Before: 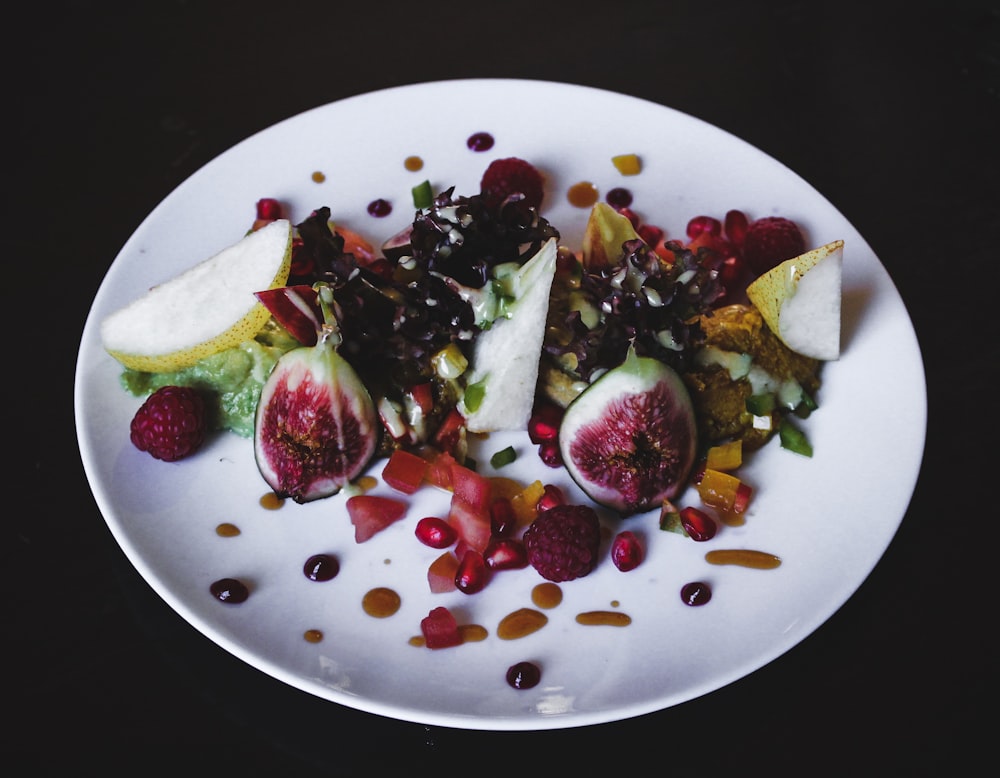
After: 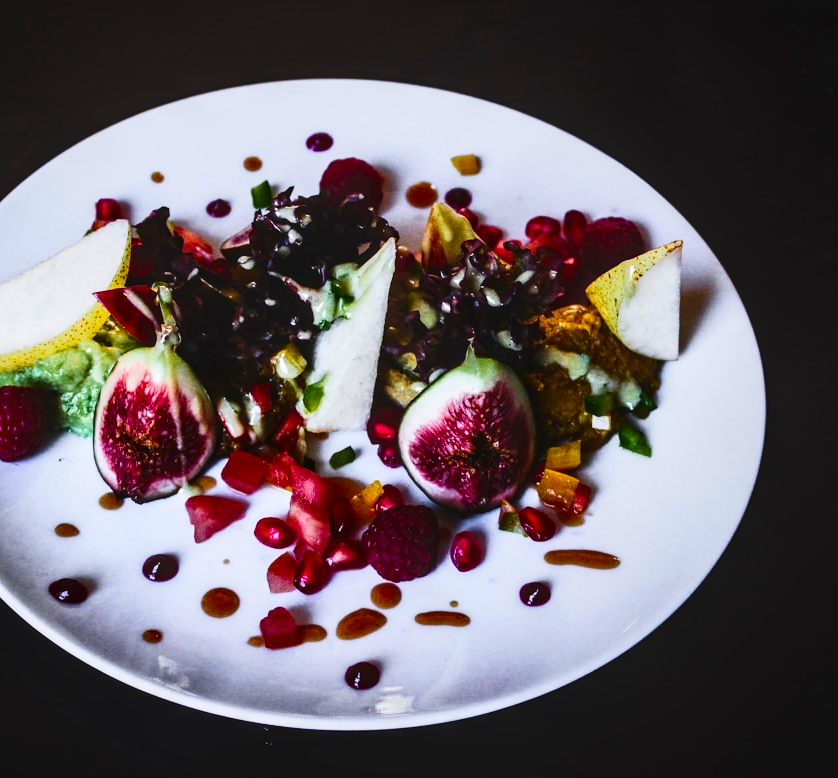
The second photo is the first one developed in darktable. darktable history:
contrast brightness saturation: contrast 0.4, brightness 0.05, saturation 0.25
local contrast: detail 130%
crop: left 16.145%
